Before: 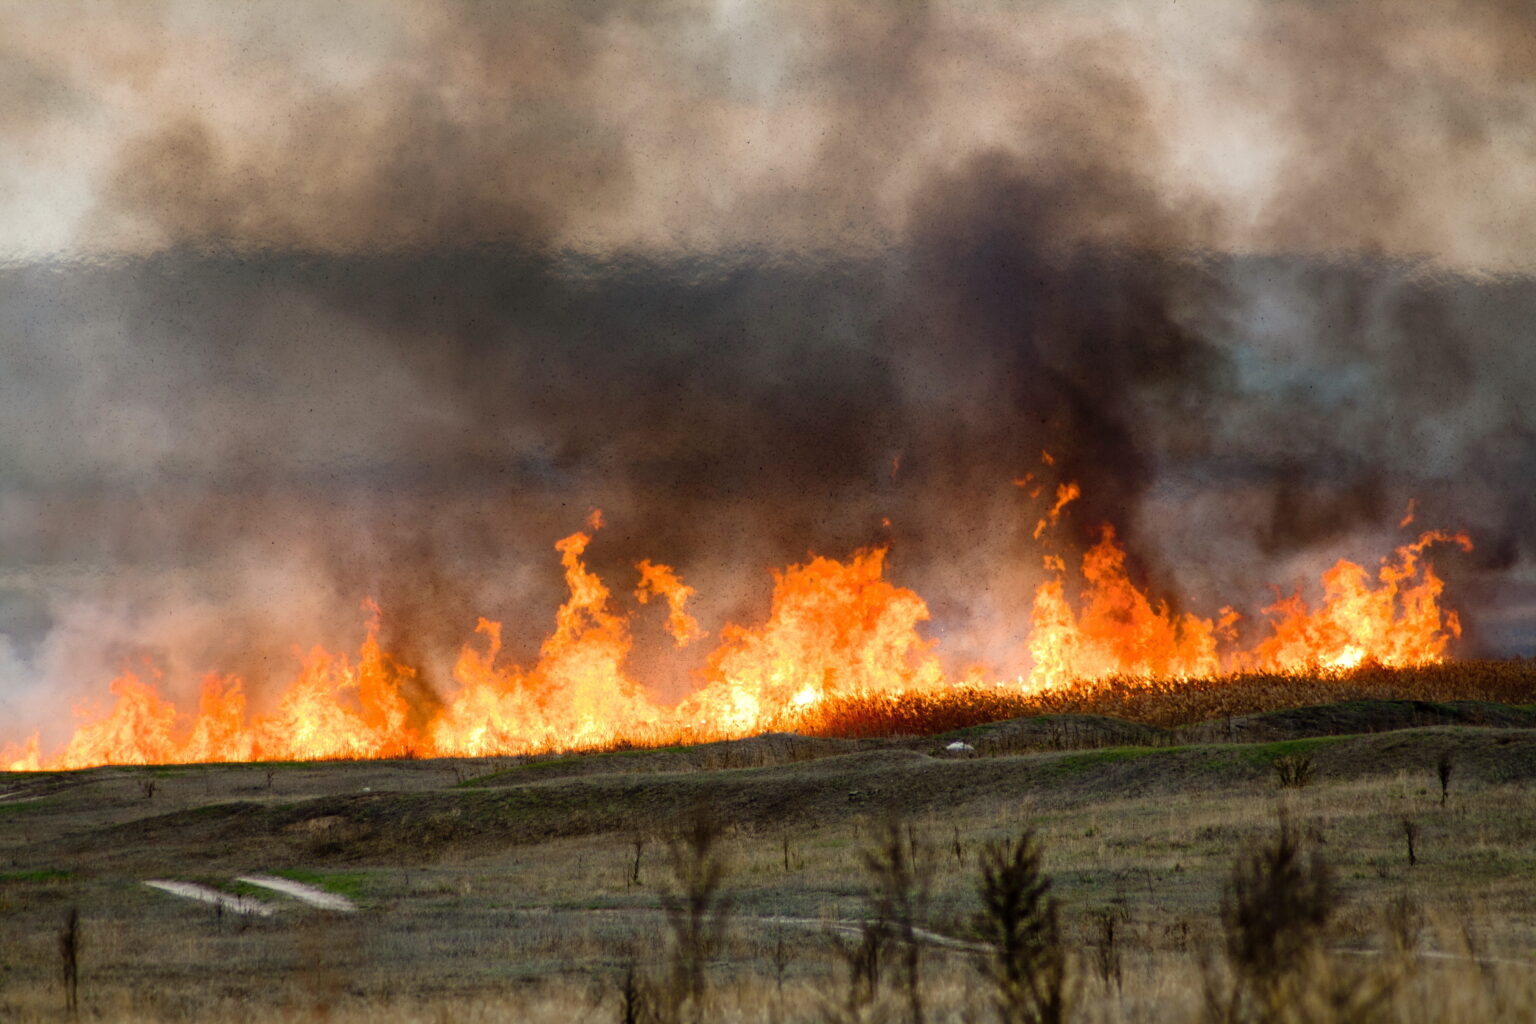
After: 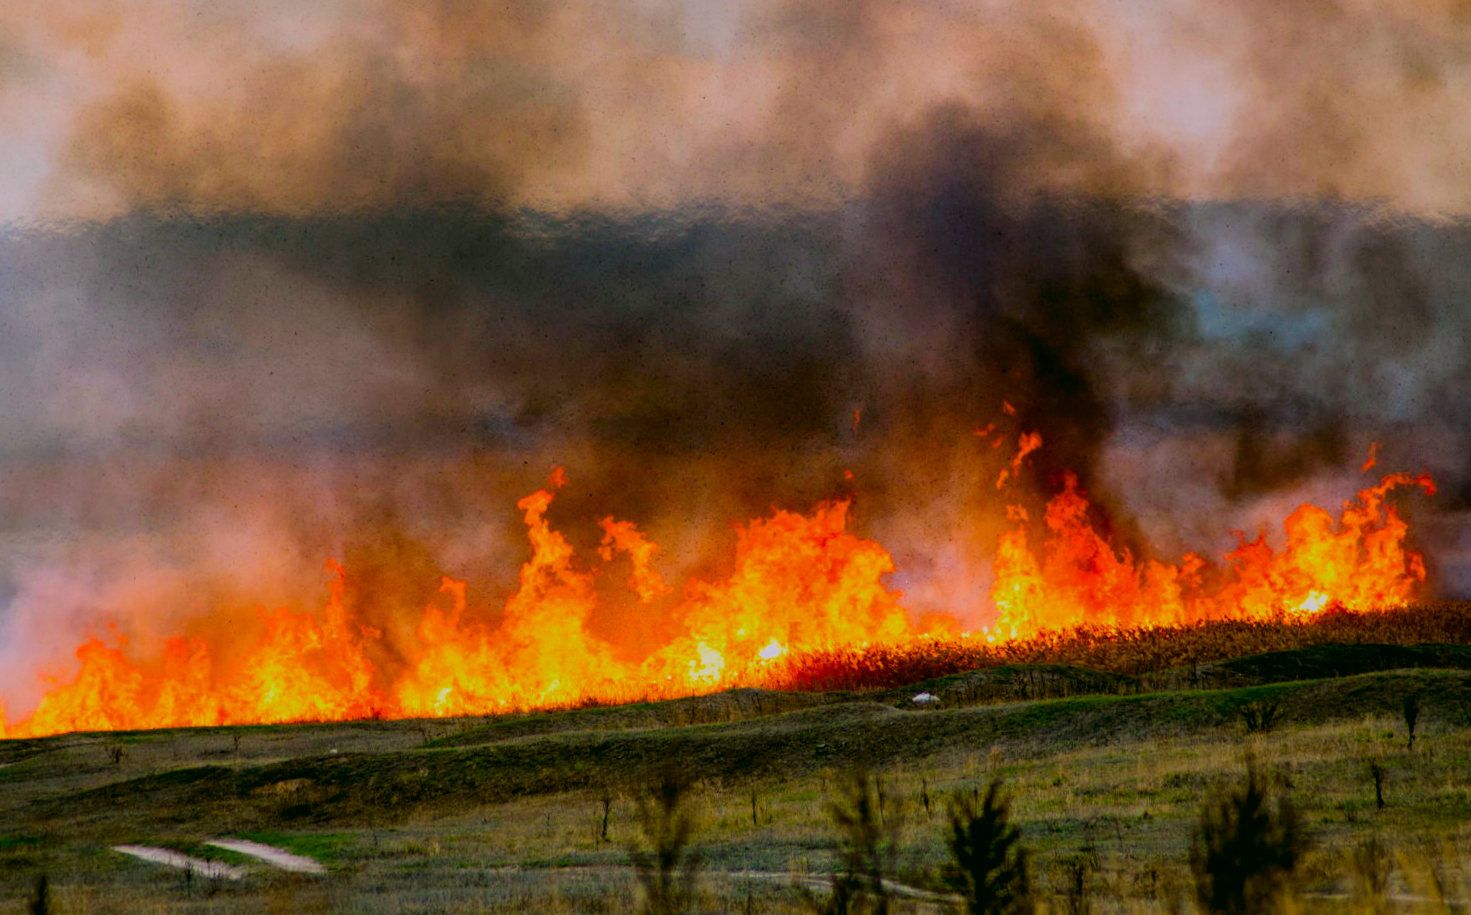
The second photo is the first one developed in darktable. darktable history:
rotate and perspective: rotation -1°, crop left 0.011, crop right 0.989, crop top 0.025, crop bottom 0.975
filmic rgb: black relative exposure -7.15 EV, white relative exposure 5.36 EV, hardness 3.02, color science v6 (2022)
contrast brightness saturation: brightness -0.02, saturation 0.35
crop: left 1.964%, top 3.251%, right 1.122%, bottom 4.933%
white balance: red 1.004, blue 1.096
tone equalizer: -8 EV -0.002 EV, -7 EV 0.005 EV, -6 EV -0.009 EV, -5 EV 0.011 EV, -4 EV -0.012 EV, -3 EV 0.007 EV, -2 EV -0.062 EV, -1 EV -0.293 EV, +0 EV -0.582 EV, smoothing diameter 2%, edges refinement/feathering 20, mask exposure compensation -1.57 EV, filter diffusion 5
color correction: highlights a* 4.02, highlights b* 4.98, shadows a* -7.55, shadows b* 4.98
color balance rgb: linear chroma grading › global chroma 15%, perceptual saturation grading › global saturation 30%
